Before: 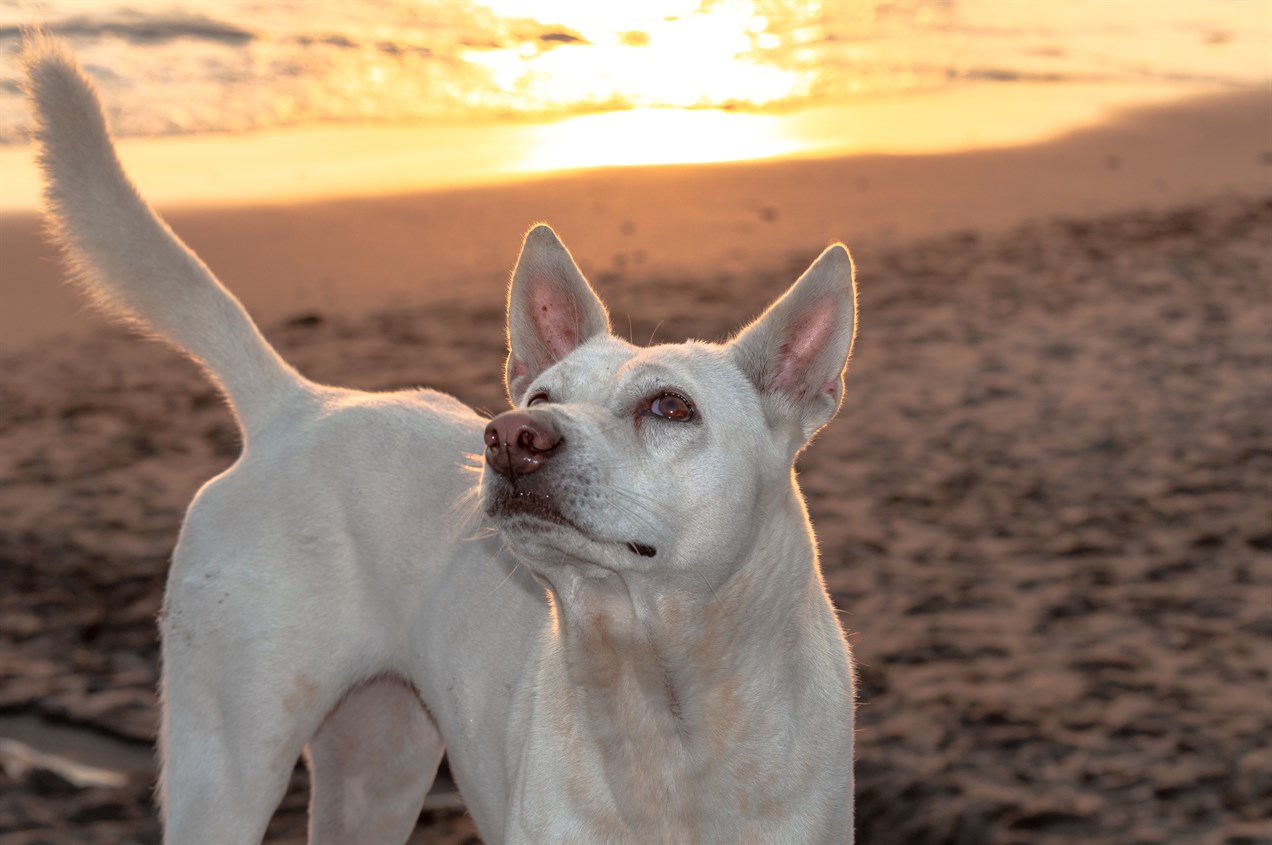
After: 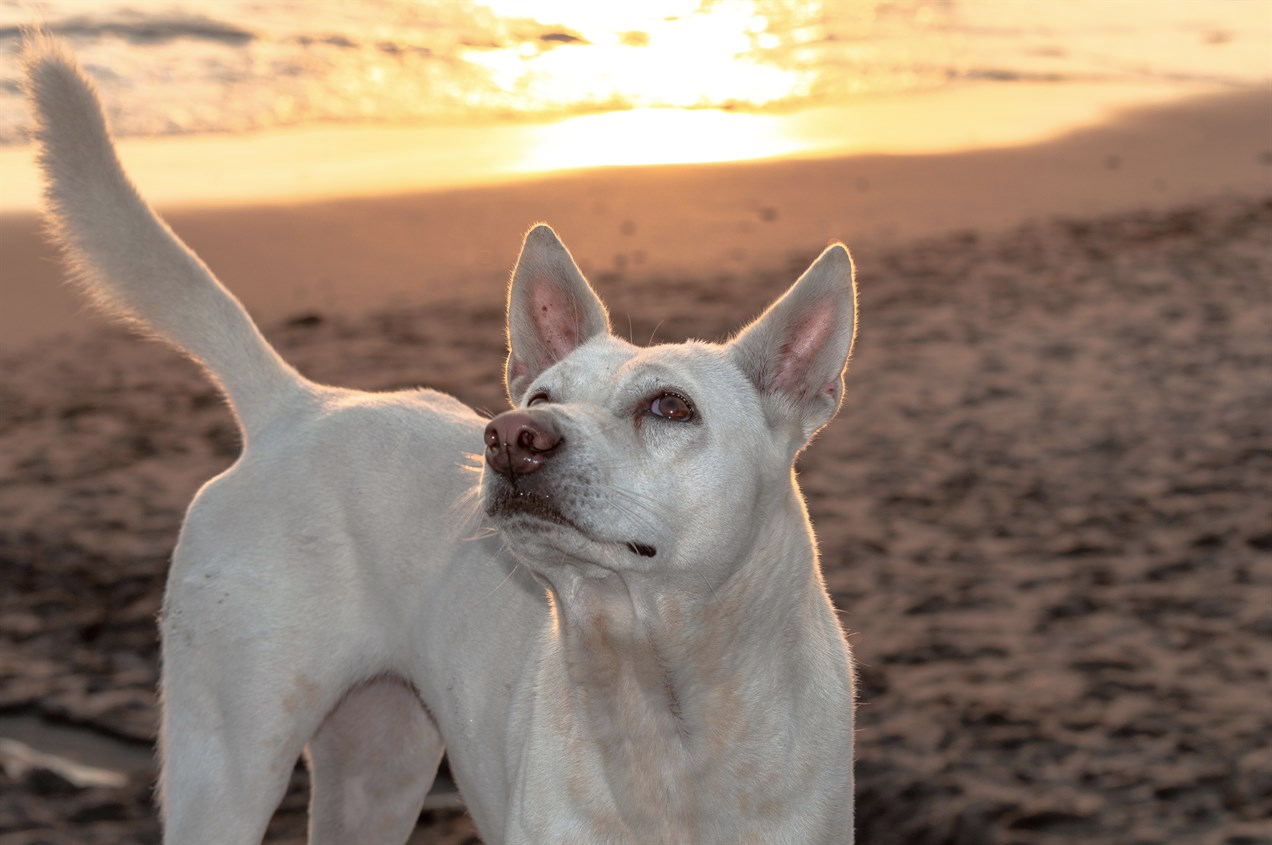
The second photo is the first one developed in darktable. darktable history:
color correction: highlights b* 0.005, saturation 0.863
